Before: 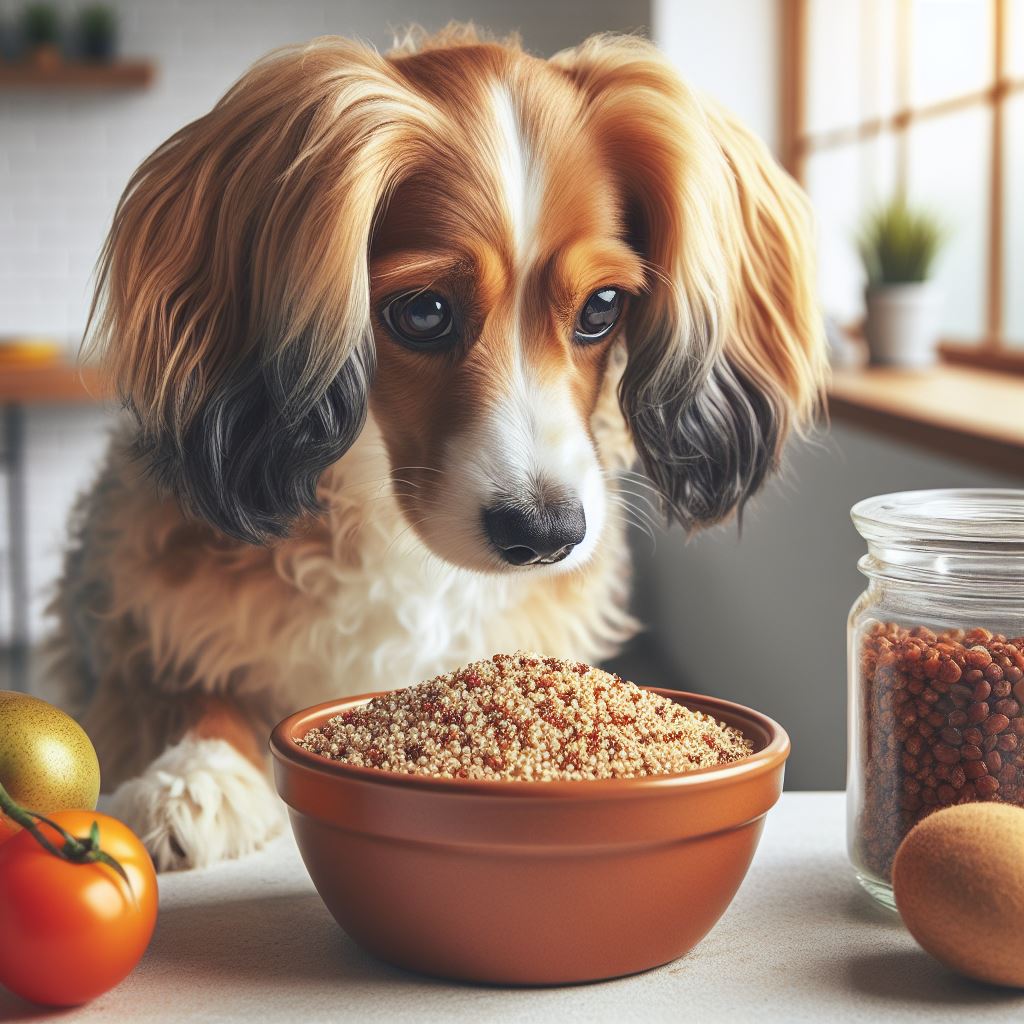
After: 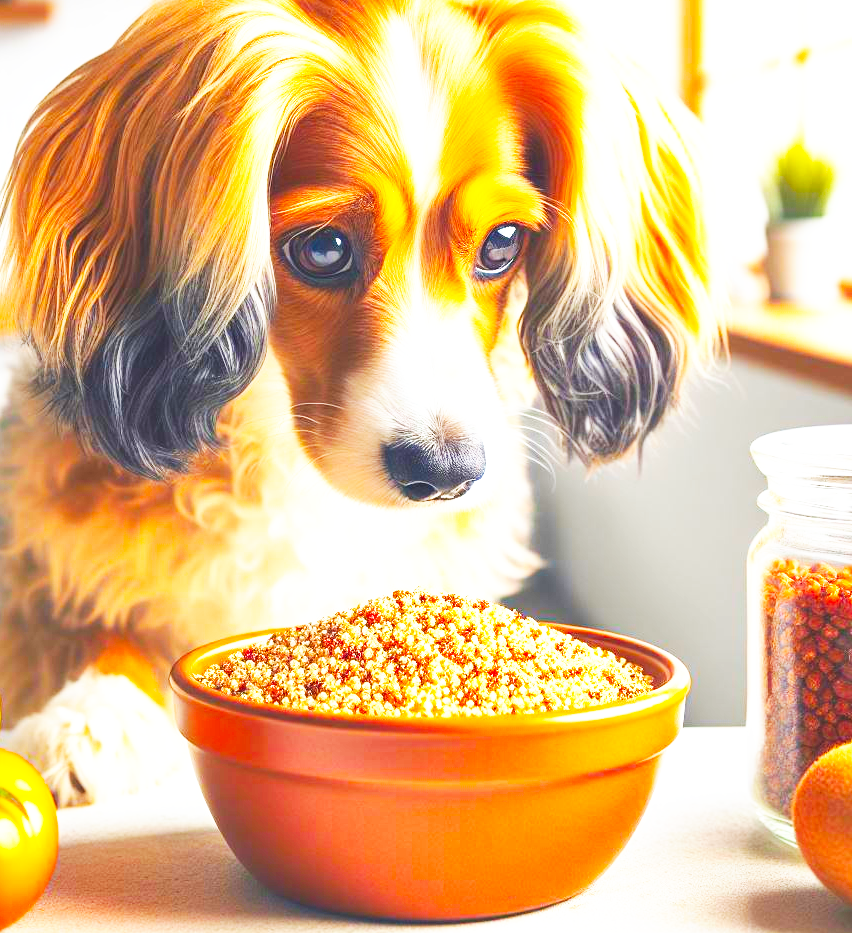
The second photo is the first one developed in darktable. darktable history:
exposure: exposure 0.607 EV, compensate highlight preservation false
crop: left 9.814%, top 6.297%, right 6.905%, bottom 2.57%
color balance rgb: global offset › luminance 0.782%, perceptual saturation grading › global saturation 29.973%, global vibrance 50.093%
base curve: curves: ch0 [(0, 0) (0.007, 0.004) (0.027, 0.03) (0.046, 0.07) (0.207, 0.54) (0.442, 0.872) (0.673, 0.972) (1, 1)], preserve colors none
